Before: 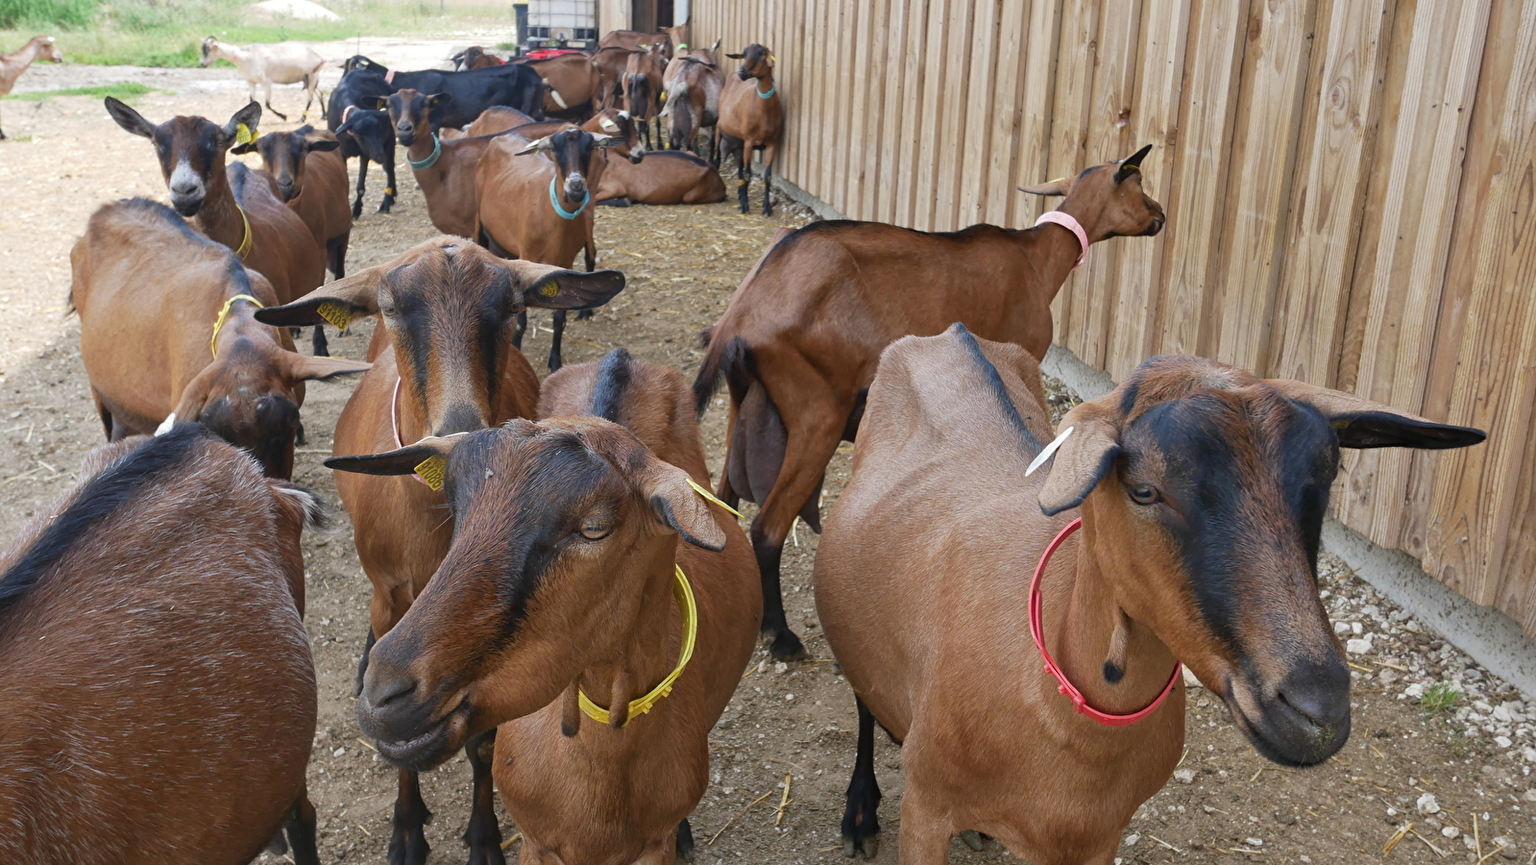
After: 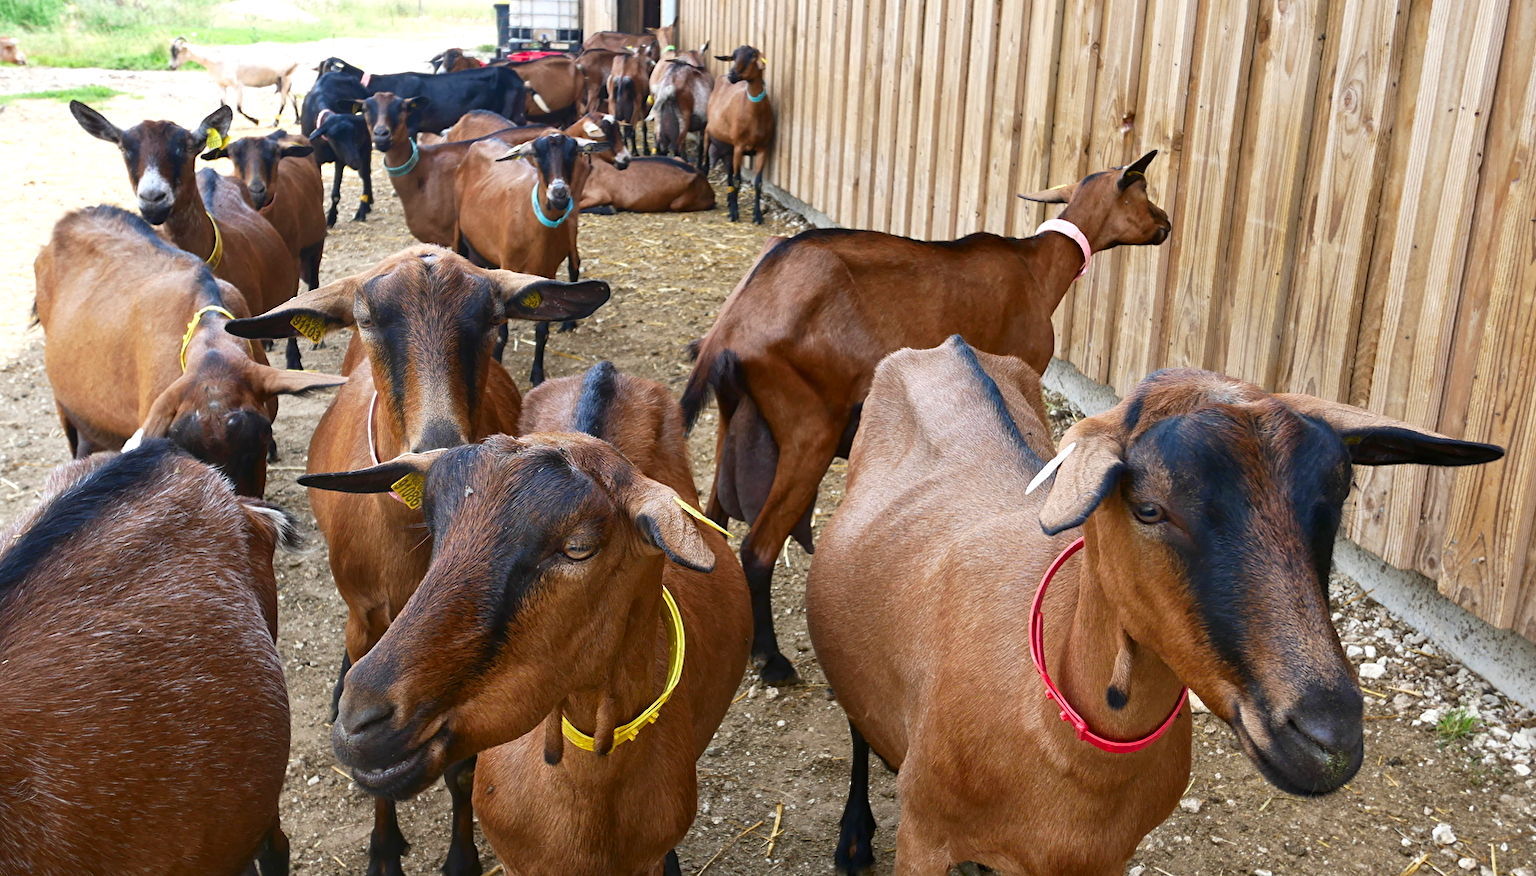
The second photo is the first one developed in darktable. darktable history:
exposure: exposure 0.511 EV, compensate highlight preservation false
contrast brightness saturation: contrast 0.124, brightness -0.12, saturation 0.2
crop and rotate: left 2.505%, right 1.14%, bottom 2.243%
